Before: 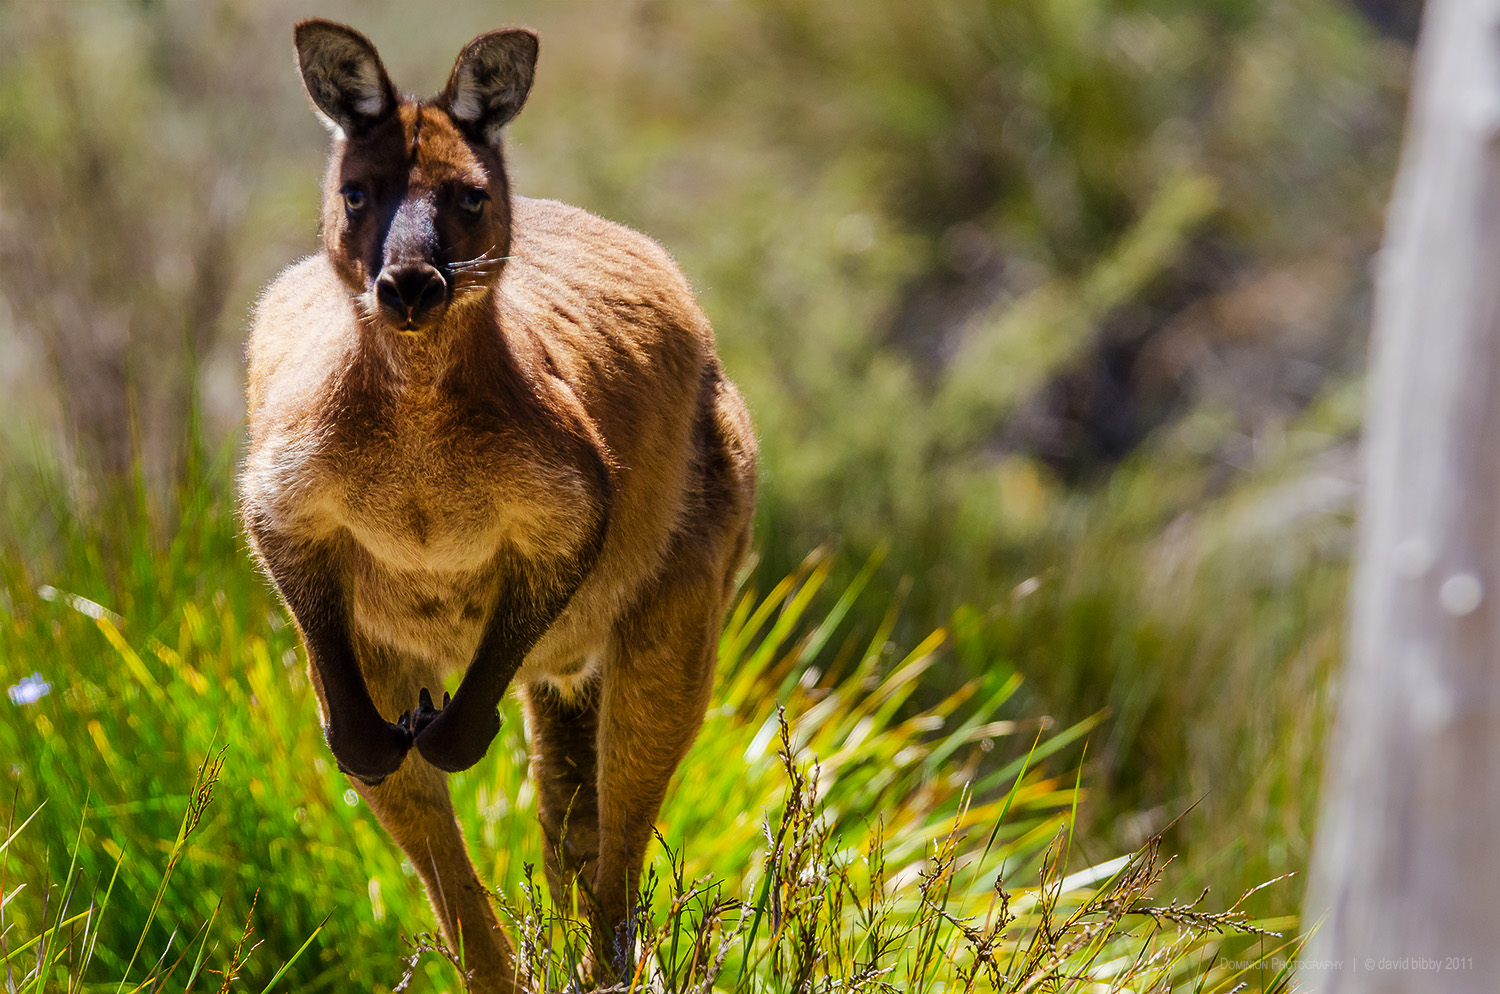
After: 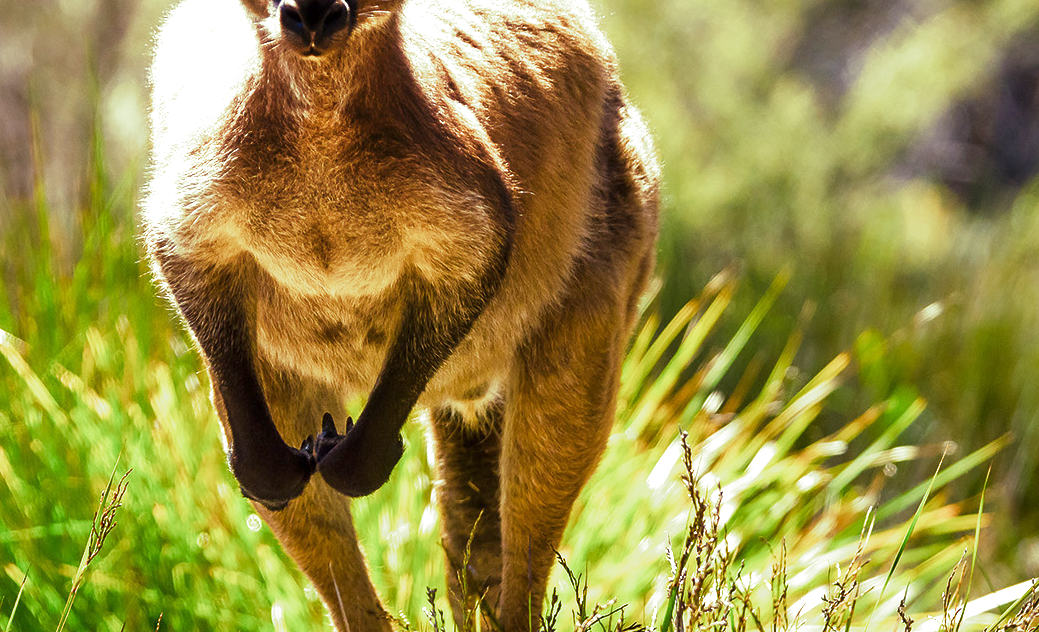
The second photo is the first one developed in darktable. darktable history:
split-toning: shadows › hue 290.82°, shadows › saturation 0.34, highlights › saturation 0.38, balance 0, compress 50%
crop: left 6.488%, top 27.668%, right 24.183%, bottom 8.656%
exposure: exposure 0.921 EV, compensate highlight preservation false
